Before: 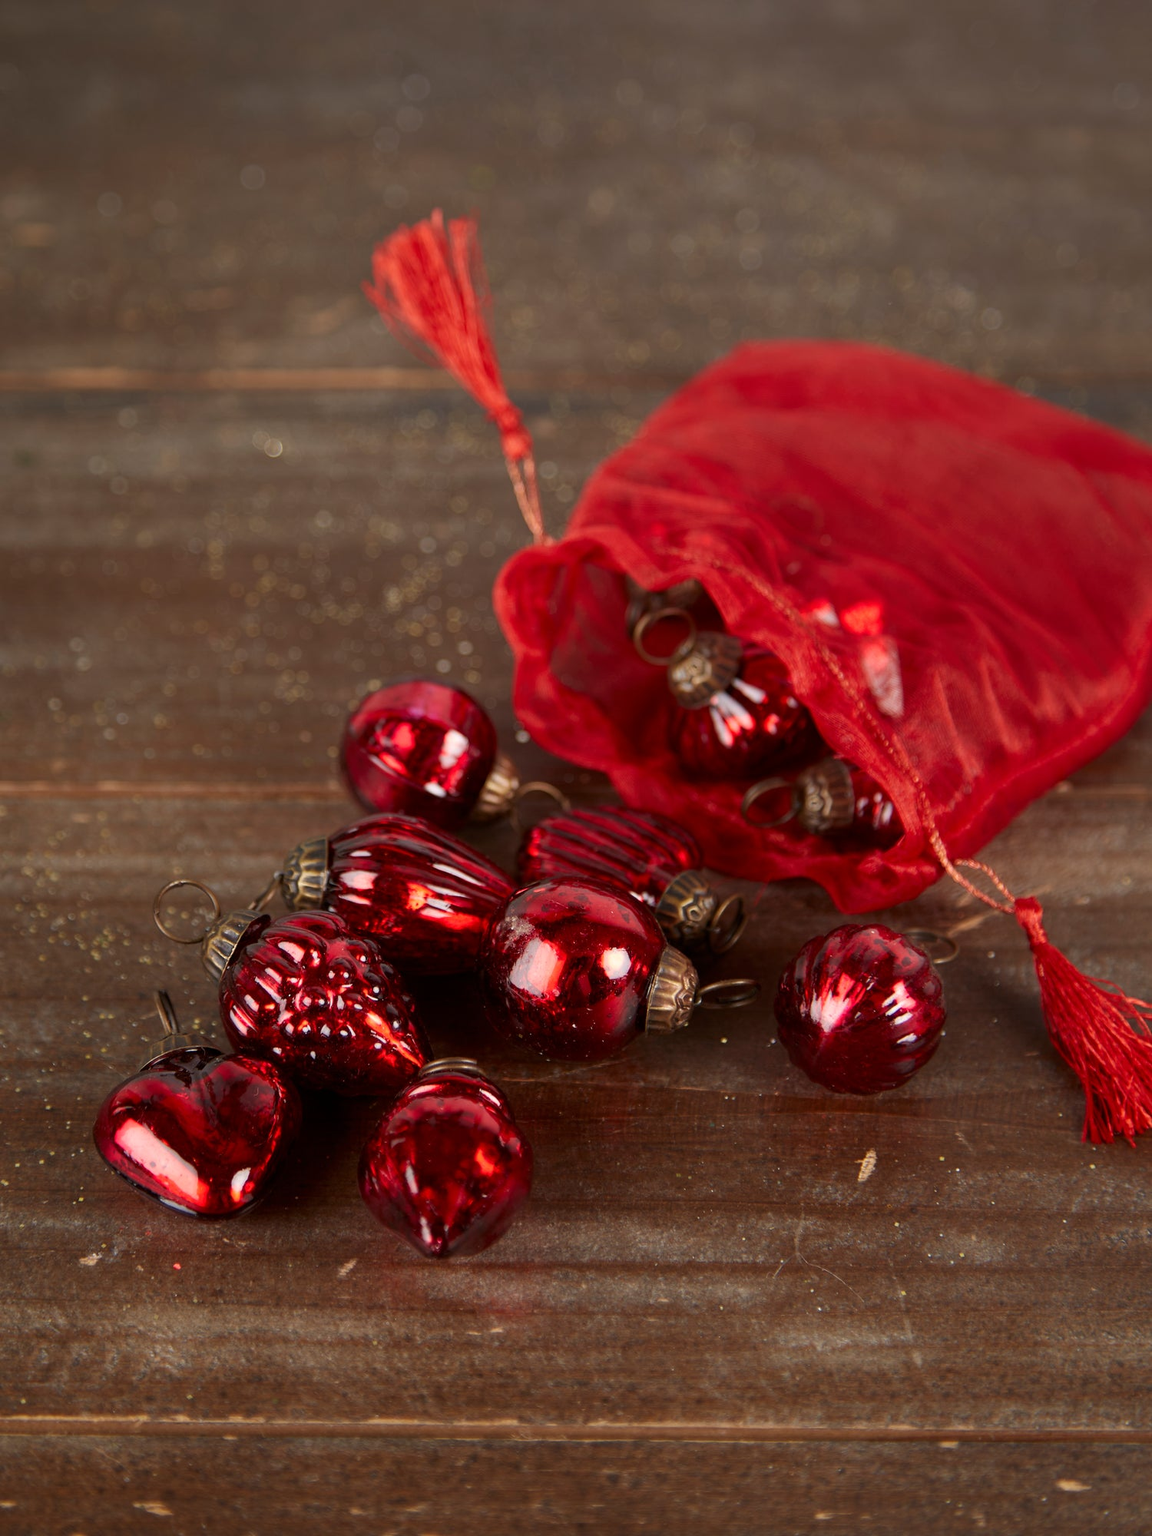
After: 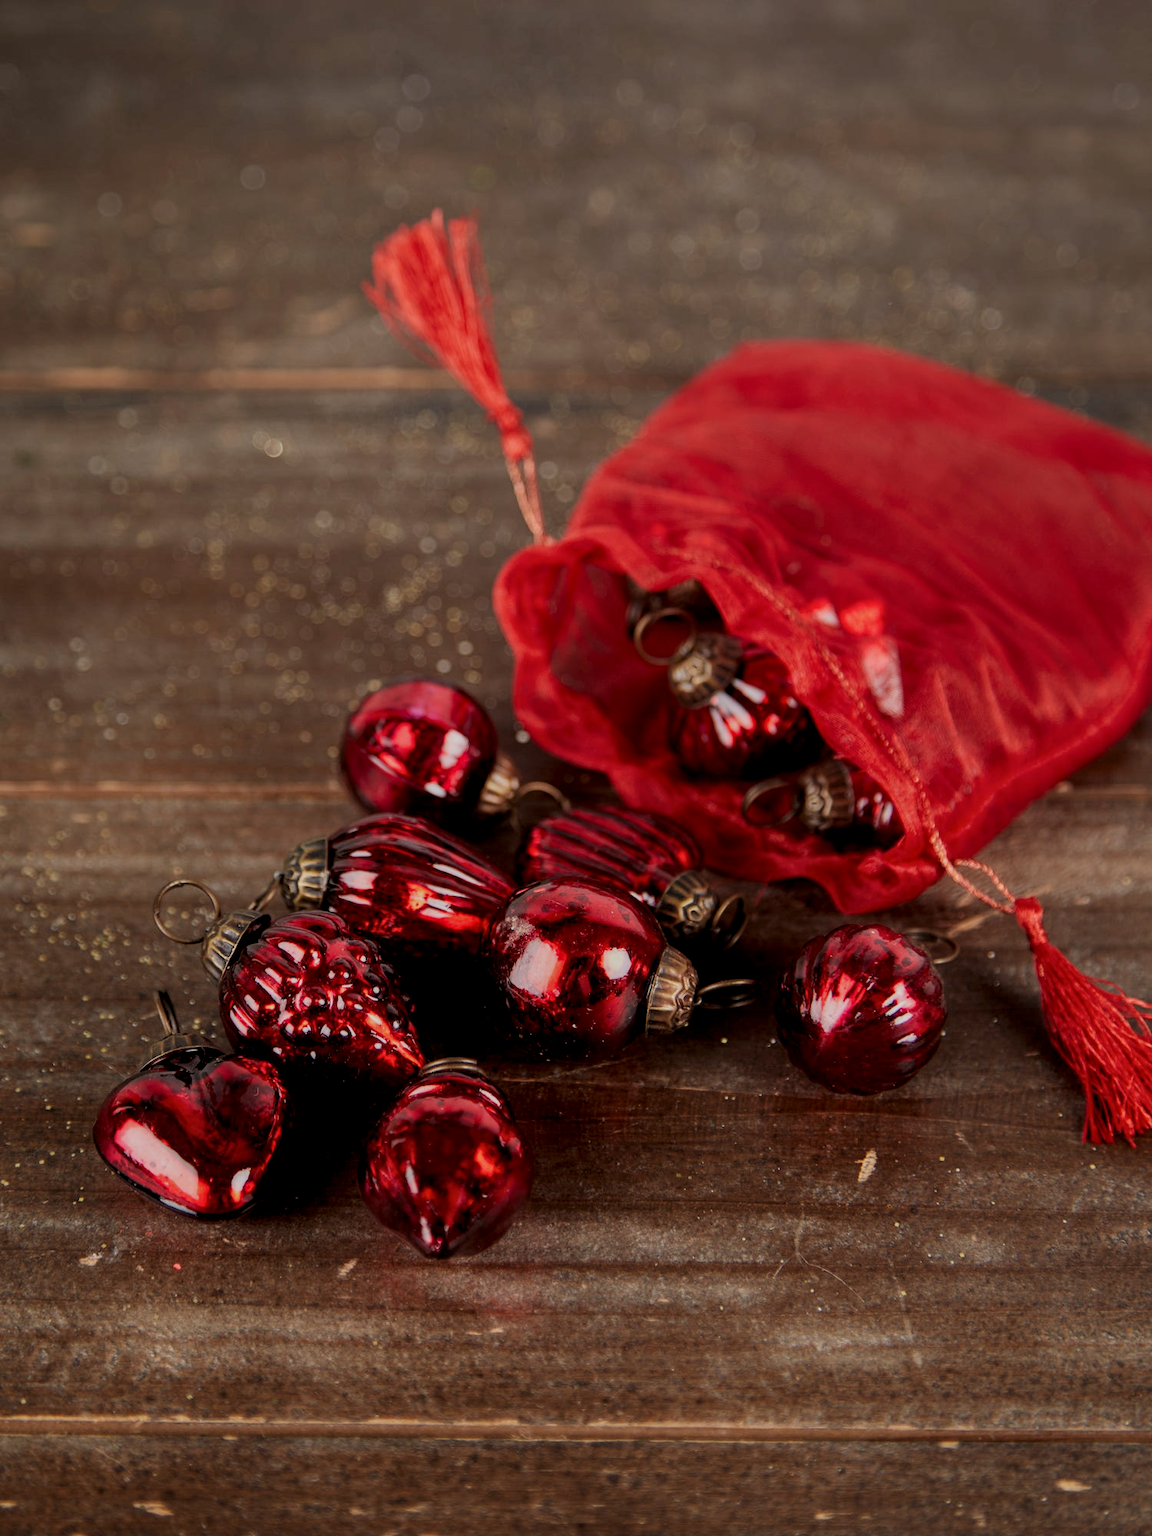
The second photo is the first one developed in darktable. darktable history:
filmic rgb: black relative exposure -8.54 EV, white relative exposure 5.52 EV, hardness 3.39, contrast 1.016
local contrast: on, module defaults
